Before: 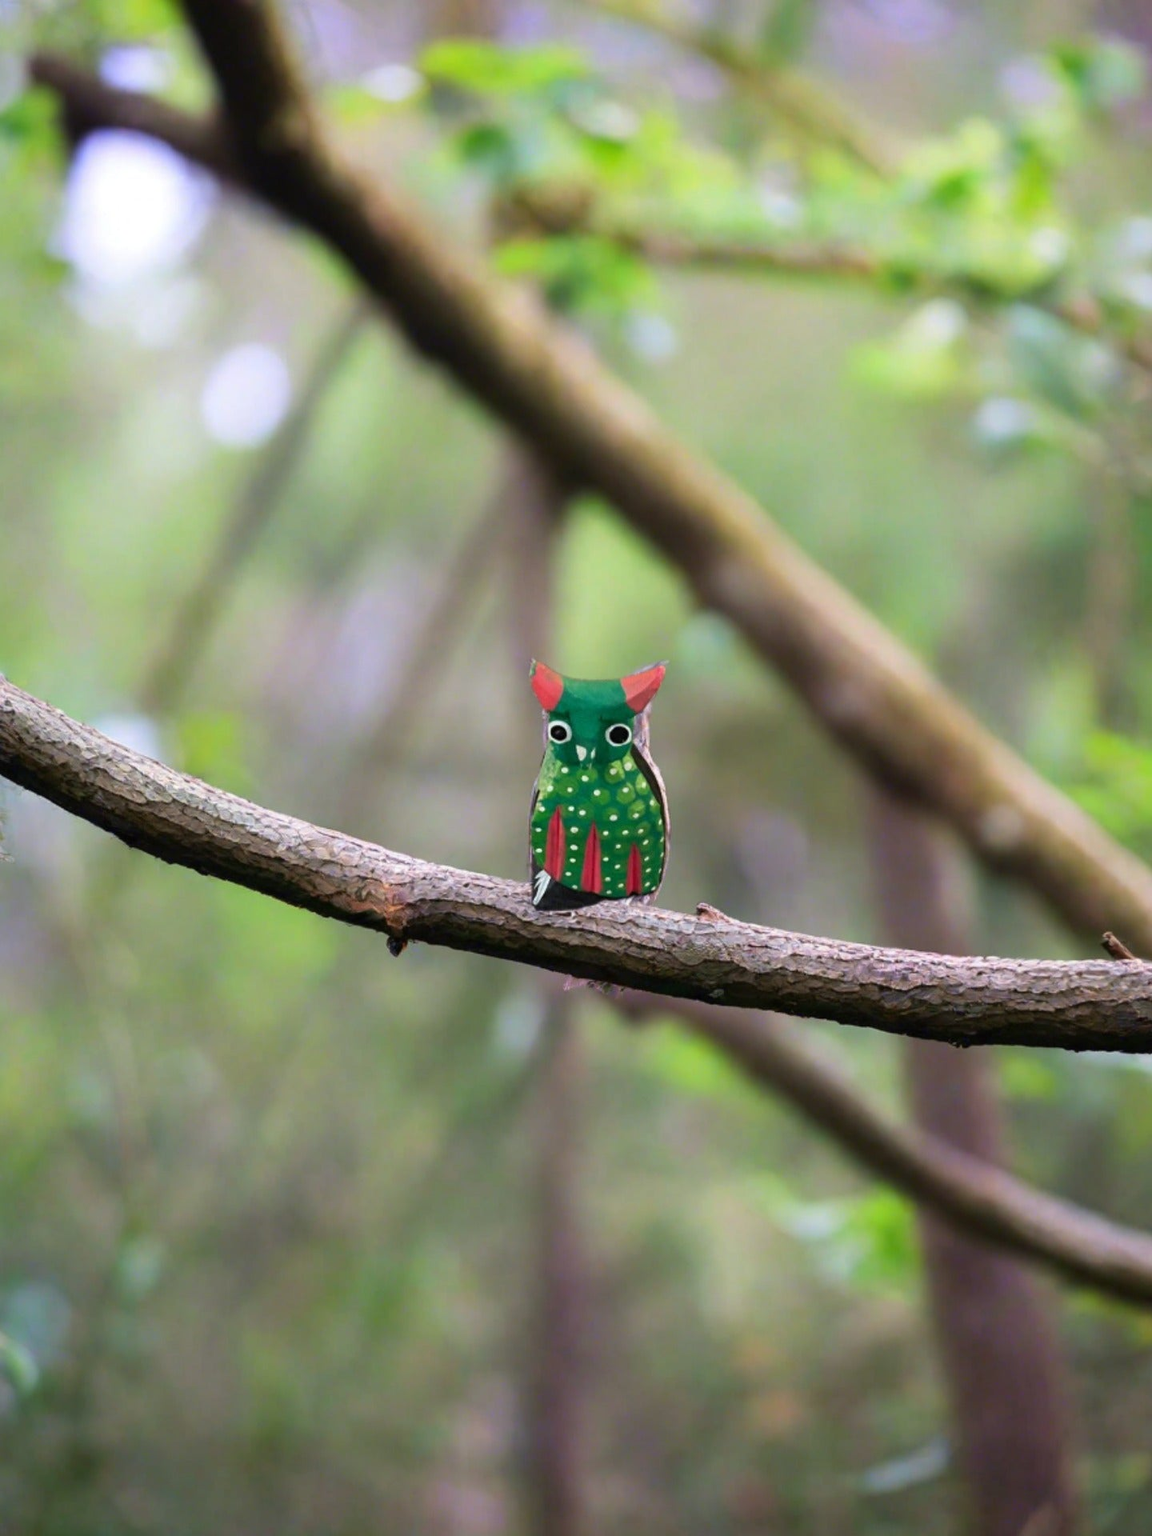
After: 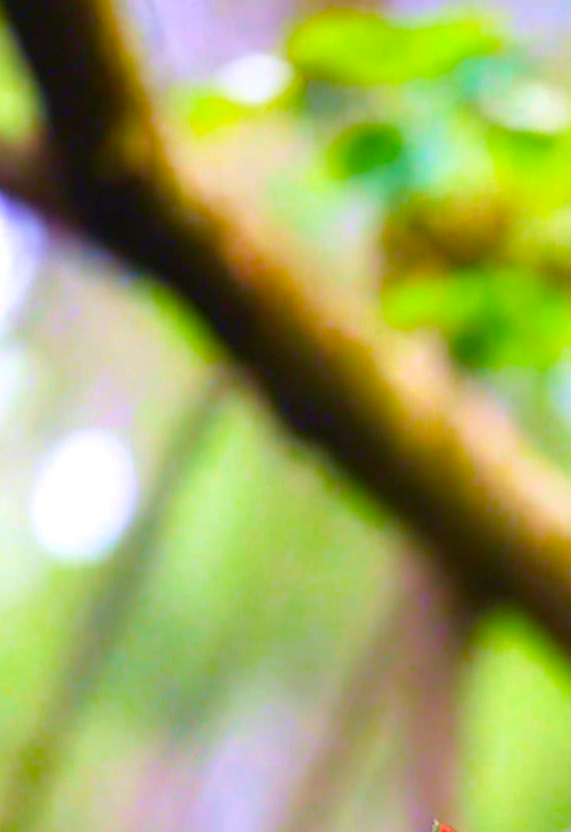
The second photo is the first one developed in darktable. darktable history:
crop and rotate: left 10.817%, top 0.062%, right 47.194%, bottom 53.626%
velvia: on, module defaults
tone equalizer: on, module defaults
rotate and perspective: rotation 0.062°, lens shift (vertical) 0.115, lens shift (horizontal) -0.133, crop left 0.047, crop right 0.94, crop top 0.061, crop bottom 0.94
color balance rgb: linear chroma grading › shadows 10%, linear chroma grading › highlights 10%, linear chroma grading › global chroma 15%, linear chroma grading › mid-tones 15%, perceptual saturation grading › global saturation 40%, perceptual saturation grading › highlights -25%, perceptual saturation grading › mid-tones 35%, perceptual saturation grading › shadows 35%, perceptual brilliance grading › global brilliance 11.29%, global vibrance 11.29%
